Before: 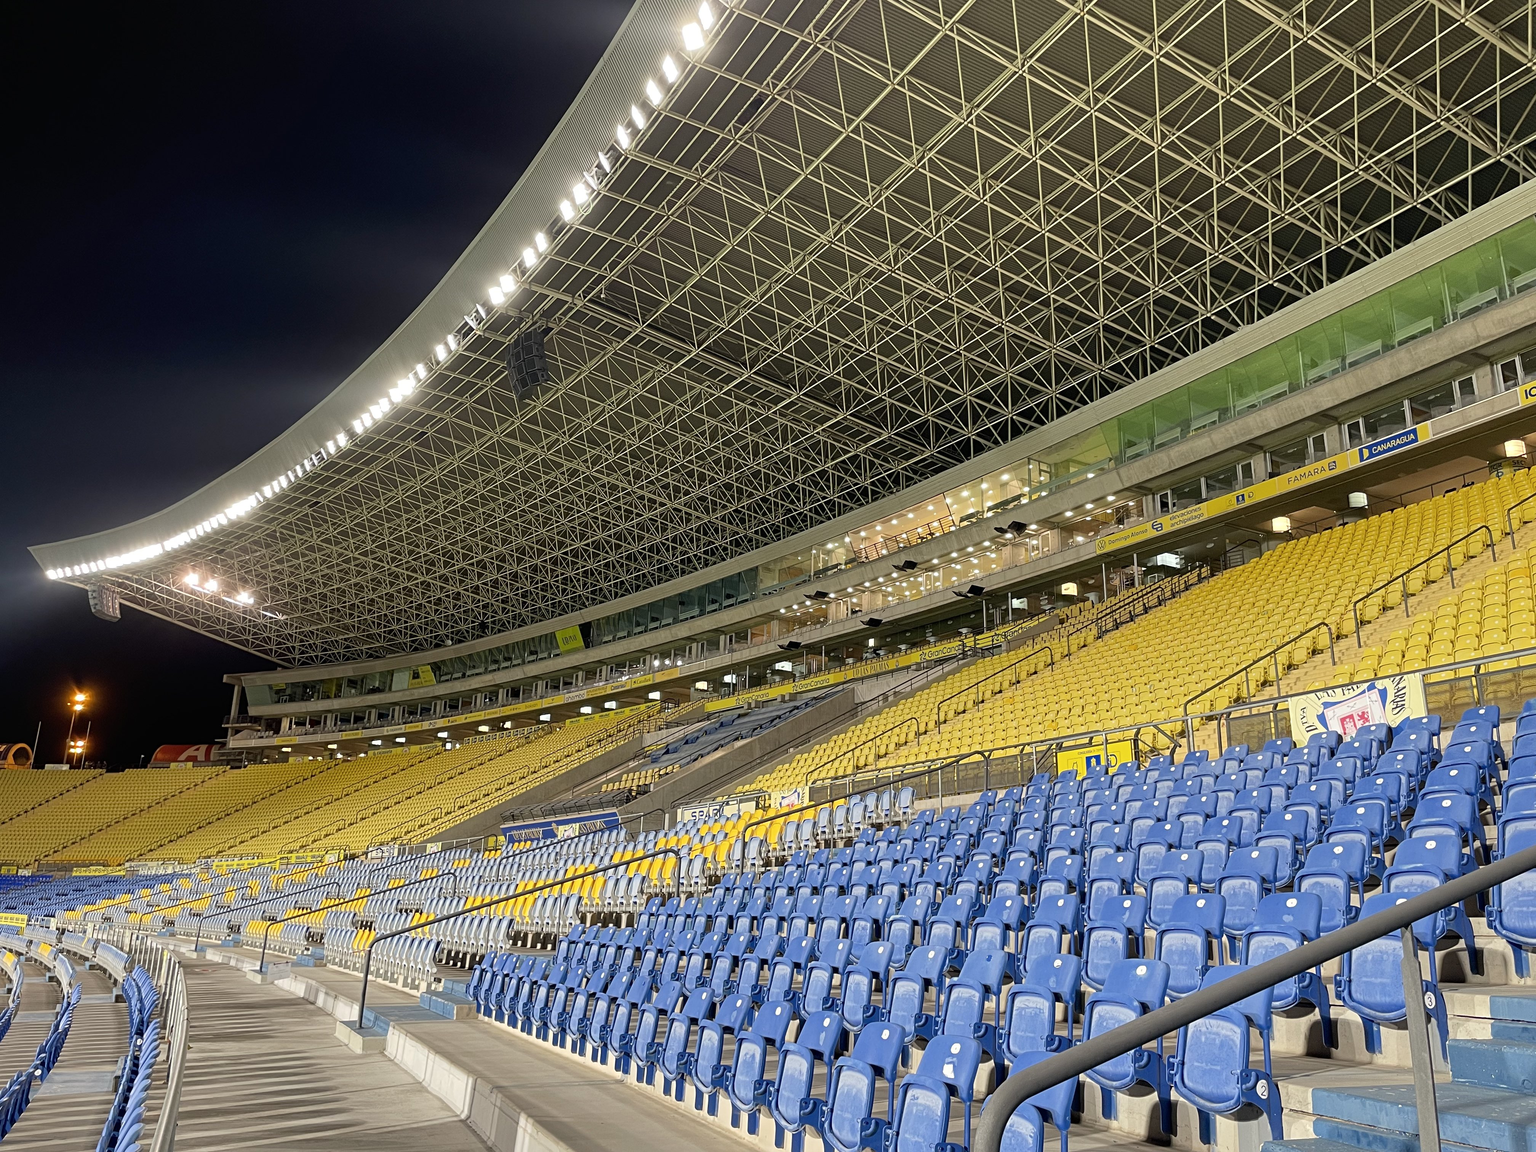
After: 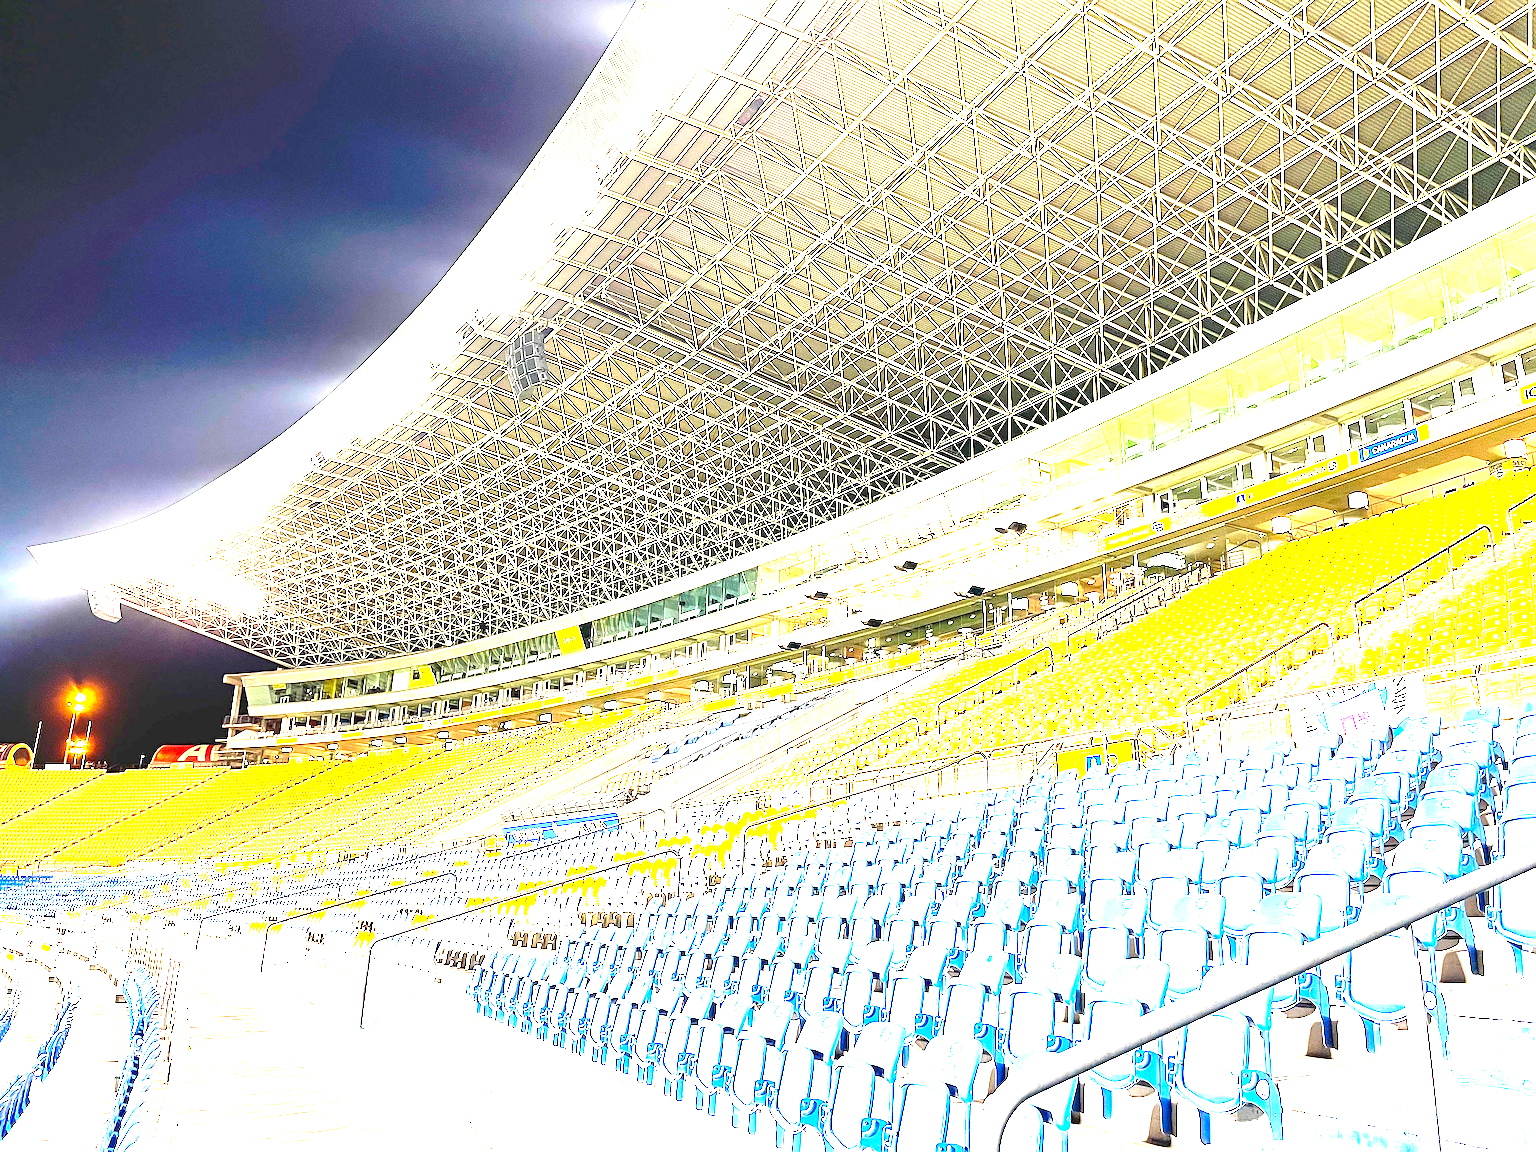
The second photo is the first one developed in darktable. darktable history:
color correction: saturation 1.11
exposure: black level correction 0, exposure 4 EV, compensate exposure bias true, compensate highlight preservation false
sharpen: on, module defaults
